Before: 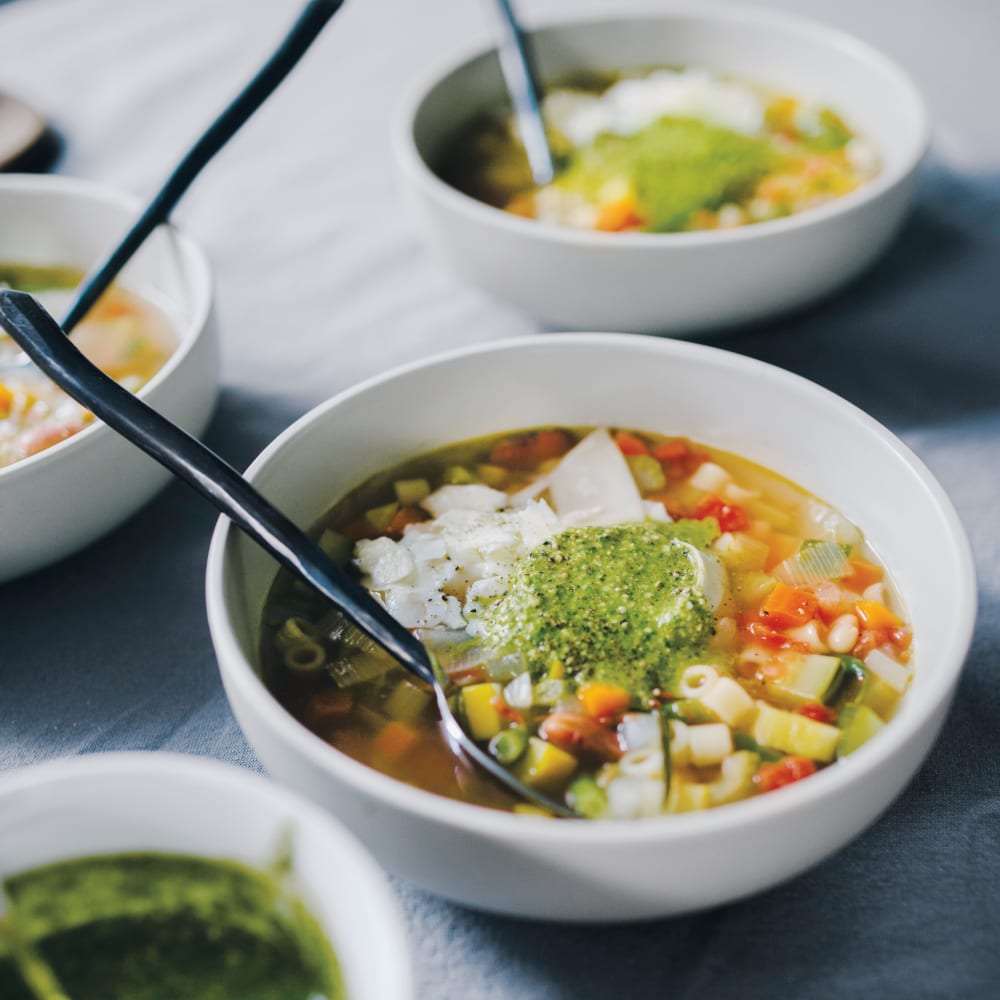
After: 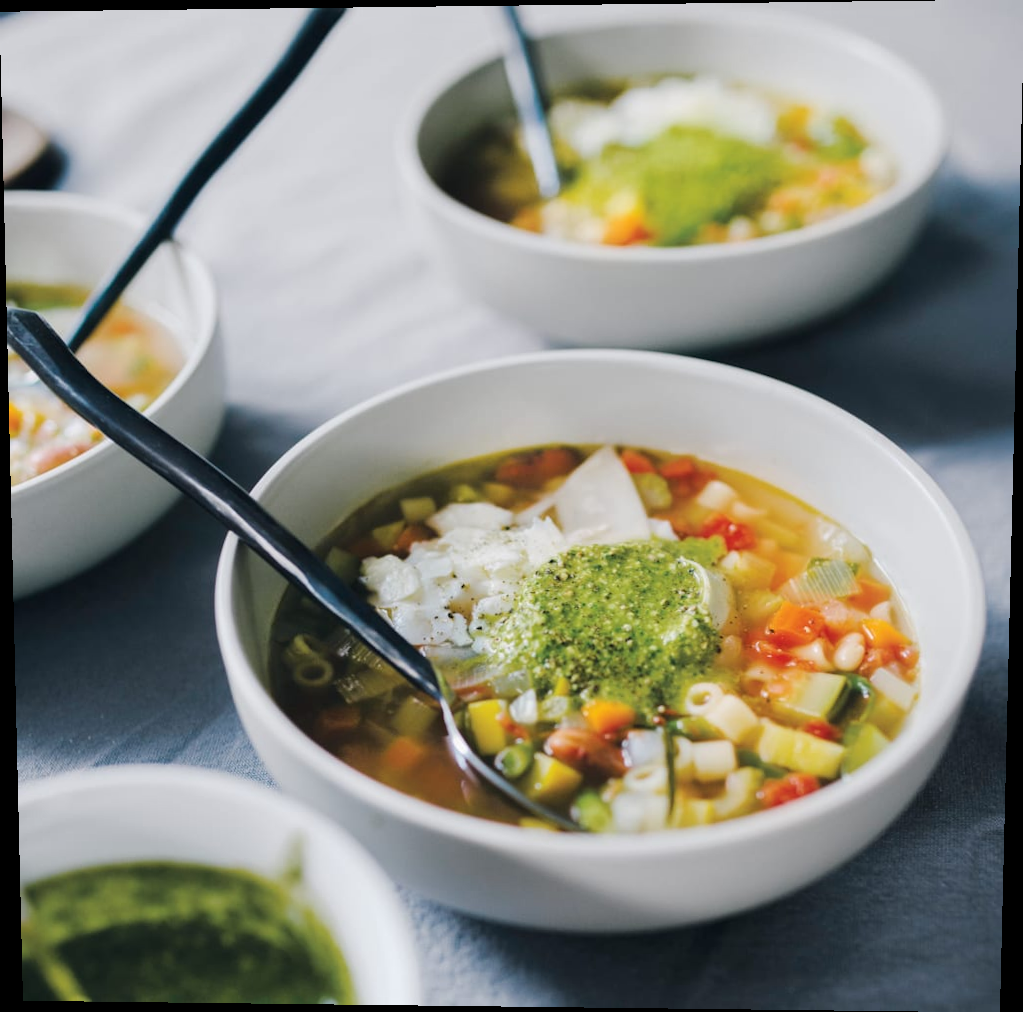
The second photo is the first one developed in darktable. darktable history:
rotate and perspective: lens shift (vertical) 0.048, lens shift (horizontal) -0.024, automatic cropping off
tone equalizer: on, module defaults
